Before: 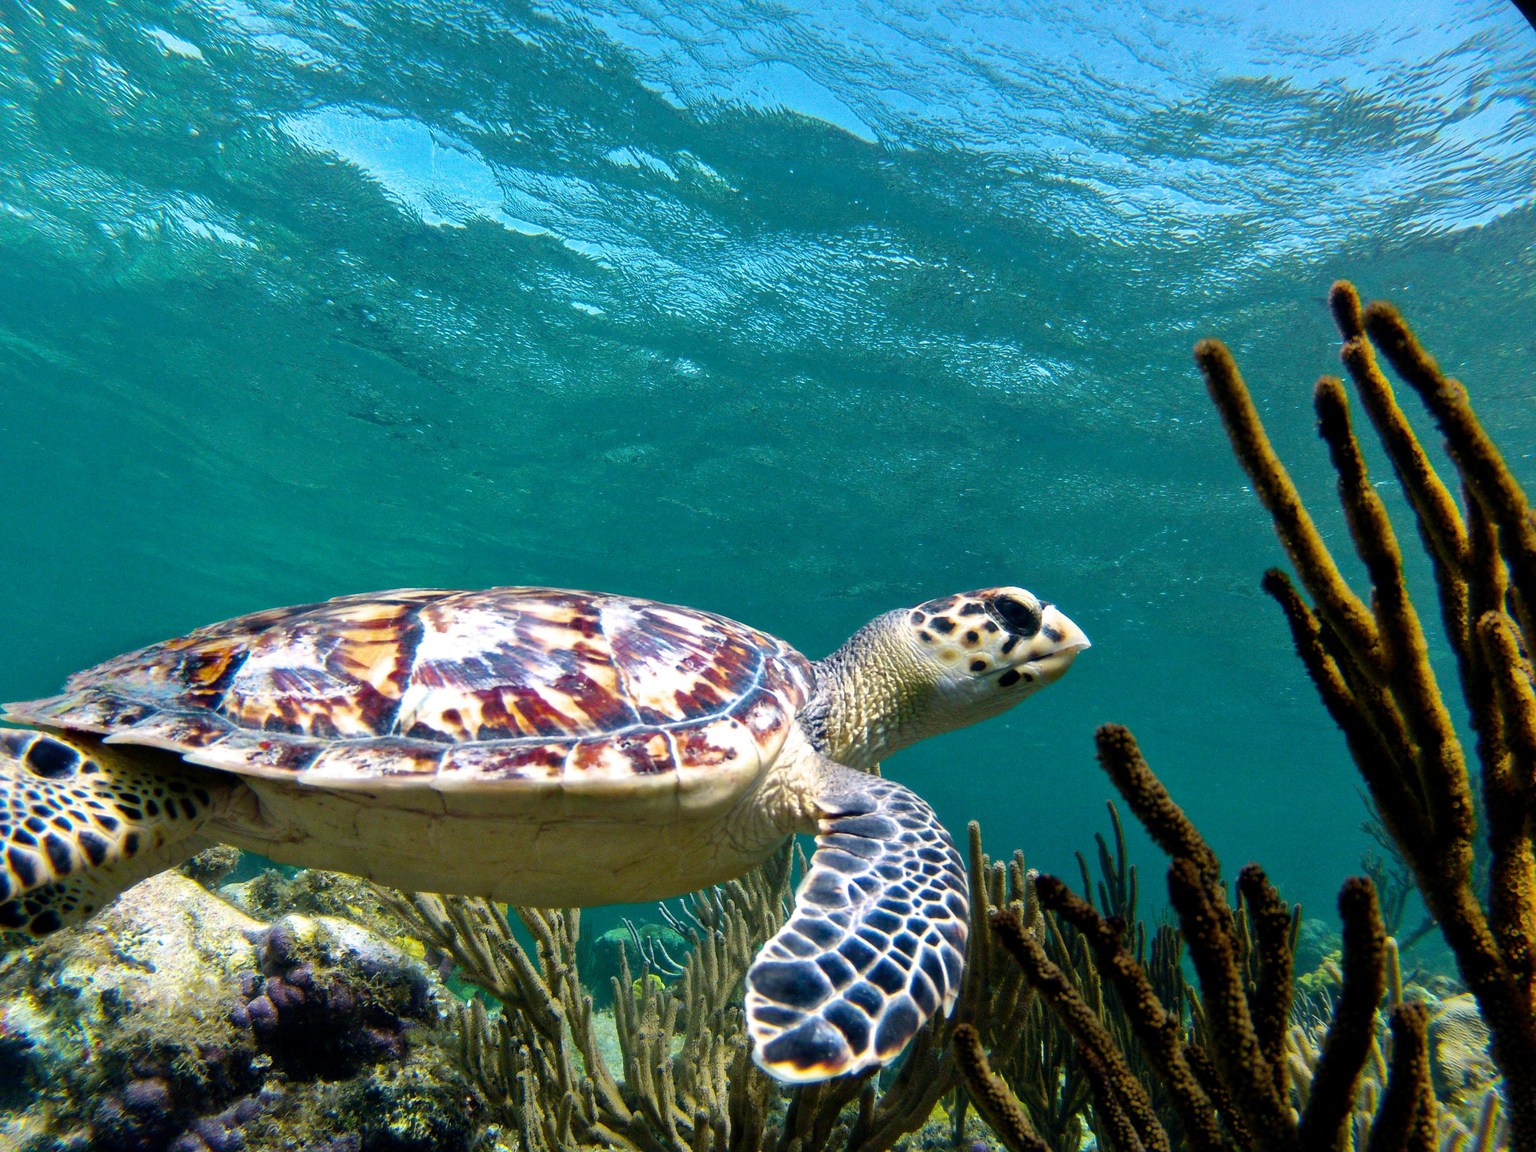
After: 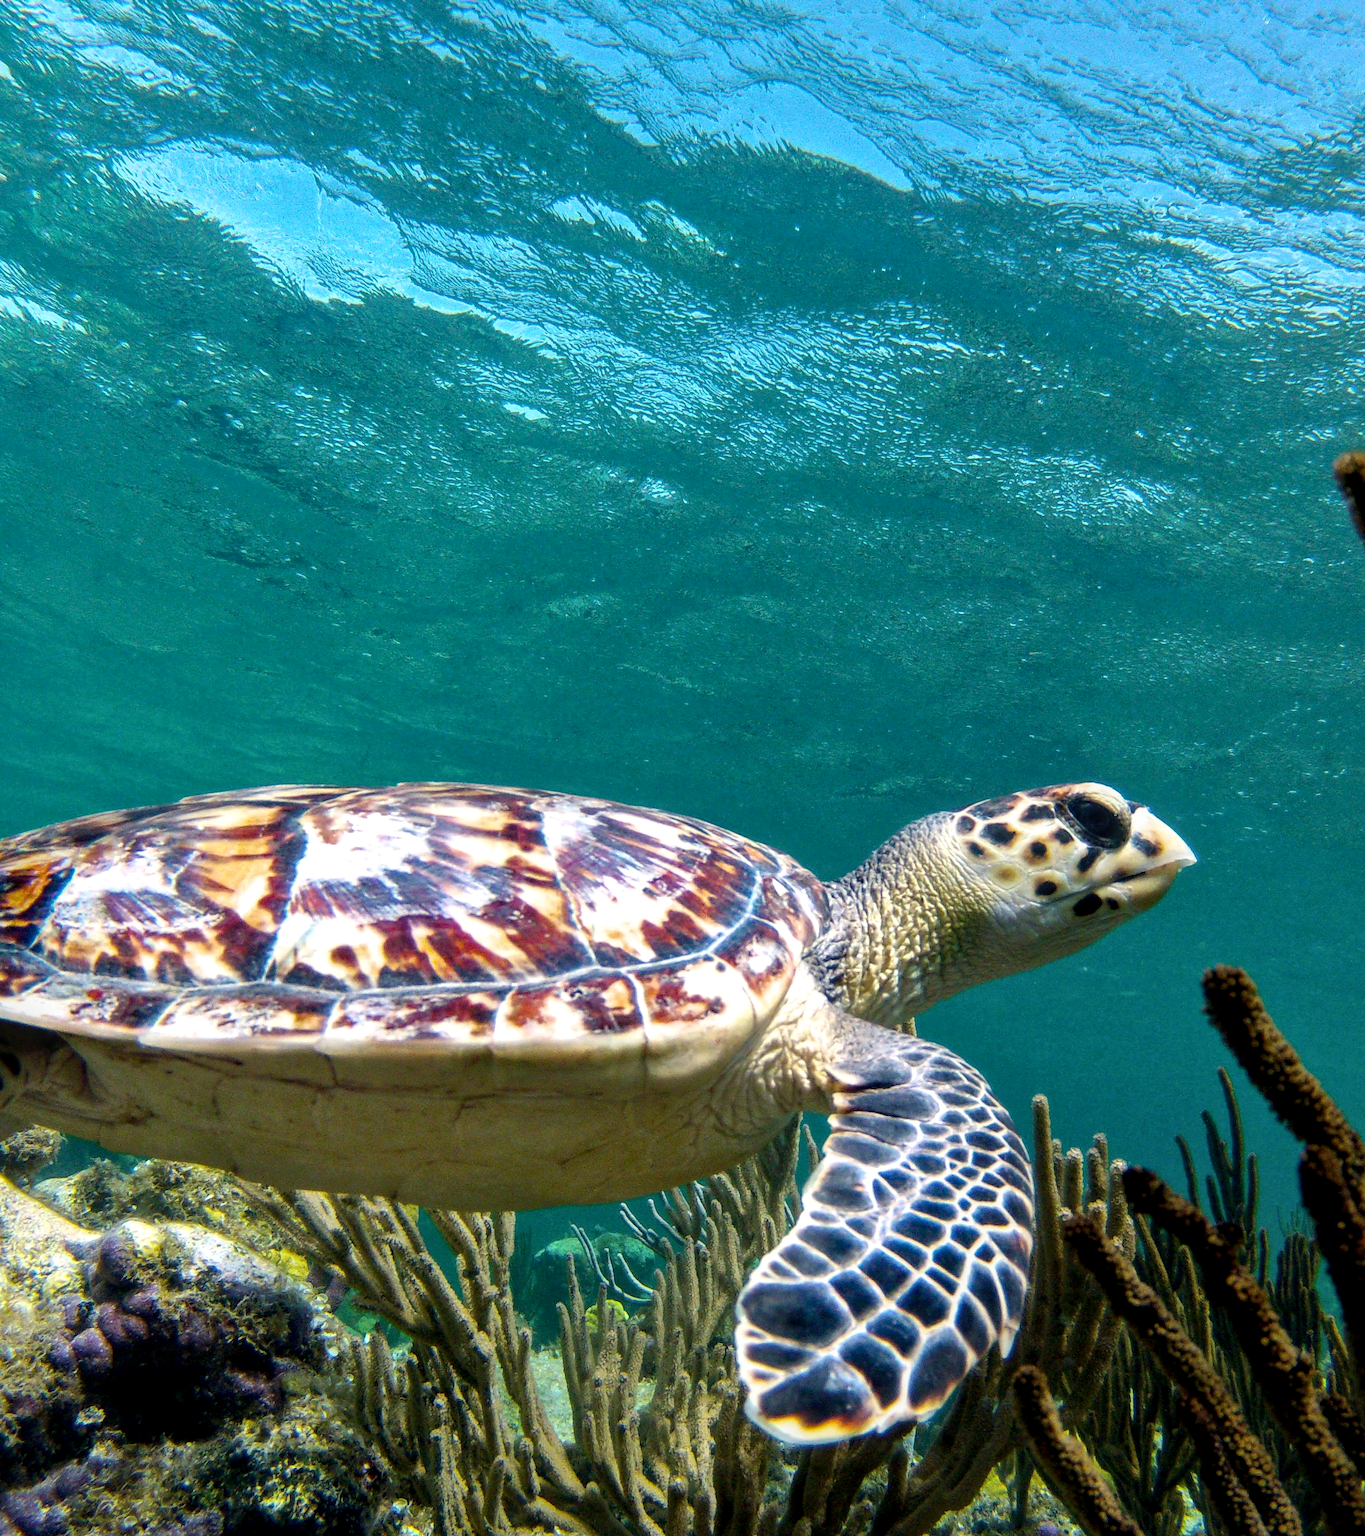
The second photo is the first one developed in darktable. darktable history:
local contrast: on, module defaults
crop and rotate: left 12.648%, right 20.685%
